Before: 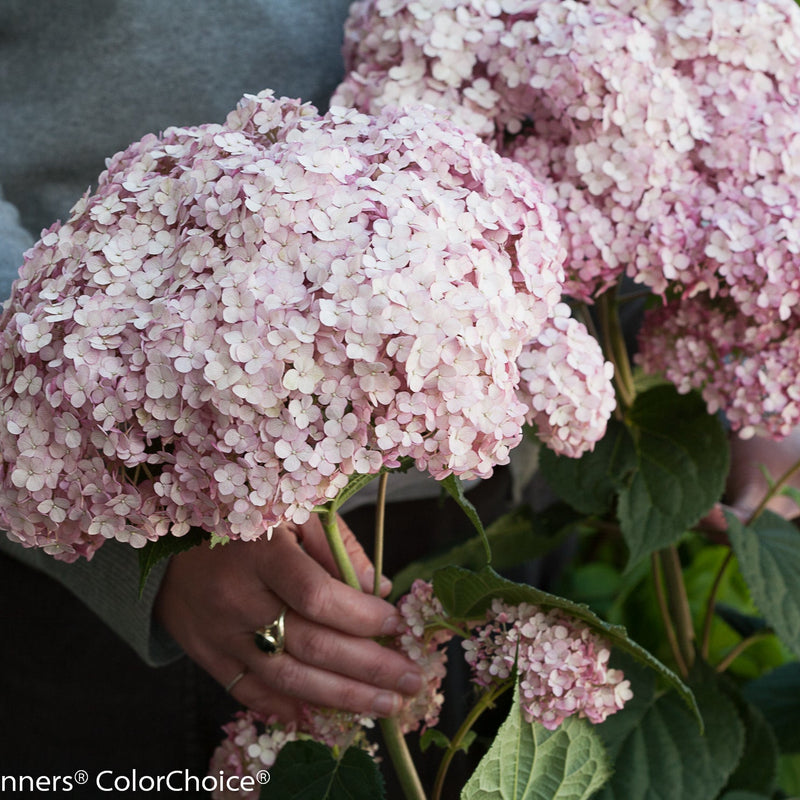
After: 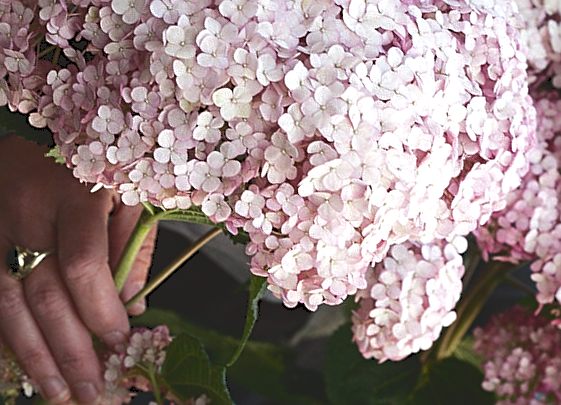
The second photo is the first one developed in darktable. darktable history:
tone equalizer: -8 EV -0.391 EV, -7 EV -0.355 EV, -6 EV -0.303 EV, -5 EV -0.192 EV, -3 EV 0.244 EV, -2 EV 0.334 EV, -1 EV 0.381 EV, +0 EV 0.388 EV, edges refinement/feathering 500, mask exposure compensation -1.57 EV, preserve details no
tone curve: curves: ch0 [(0, 0) (0.003, 0.126) (0.011, 0.129) (0.025, 0.133) (0.044, 0.143) (0.069, 0.155) (0.1, 0.17) (0.136, 0.189) (0.177, 0.217) (0.224, 0.25) (0.277, 0.293) (0.335, 0.346) (0.399, 0.398) (0.468, 0.456) (0.543, 0.517) (0.623, 0.583) (0.709, 0.659) (0.801, 0.756) (0.898, 0.856) (1, 1)], color space Lab, independent channels, preserve colors none
sharpen: on, module defaults
crop and rotate: angle -46.11°, top 16.743%, right 0.786%, bottom 11.612%
